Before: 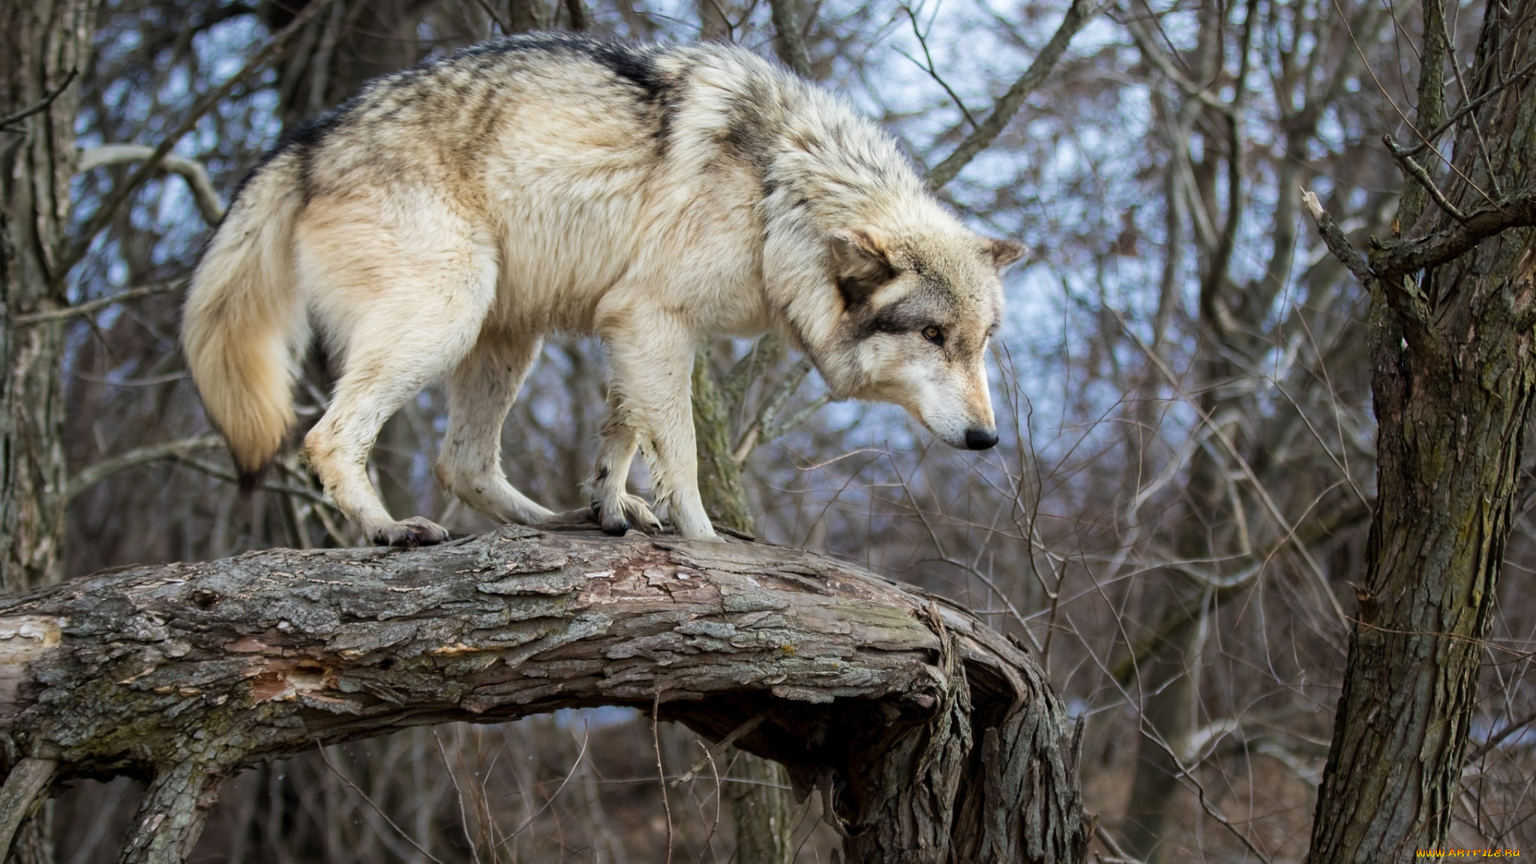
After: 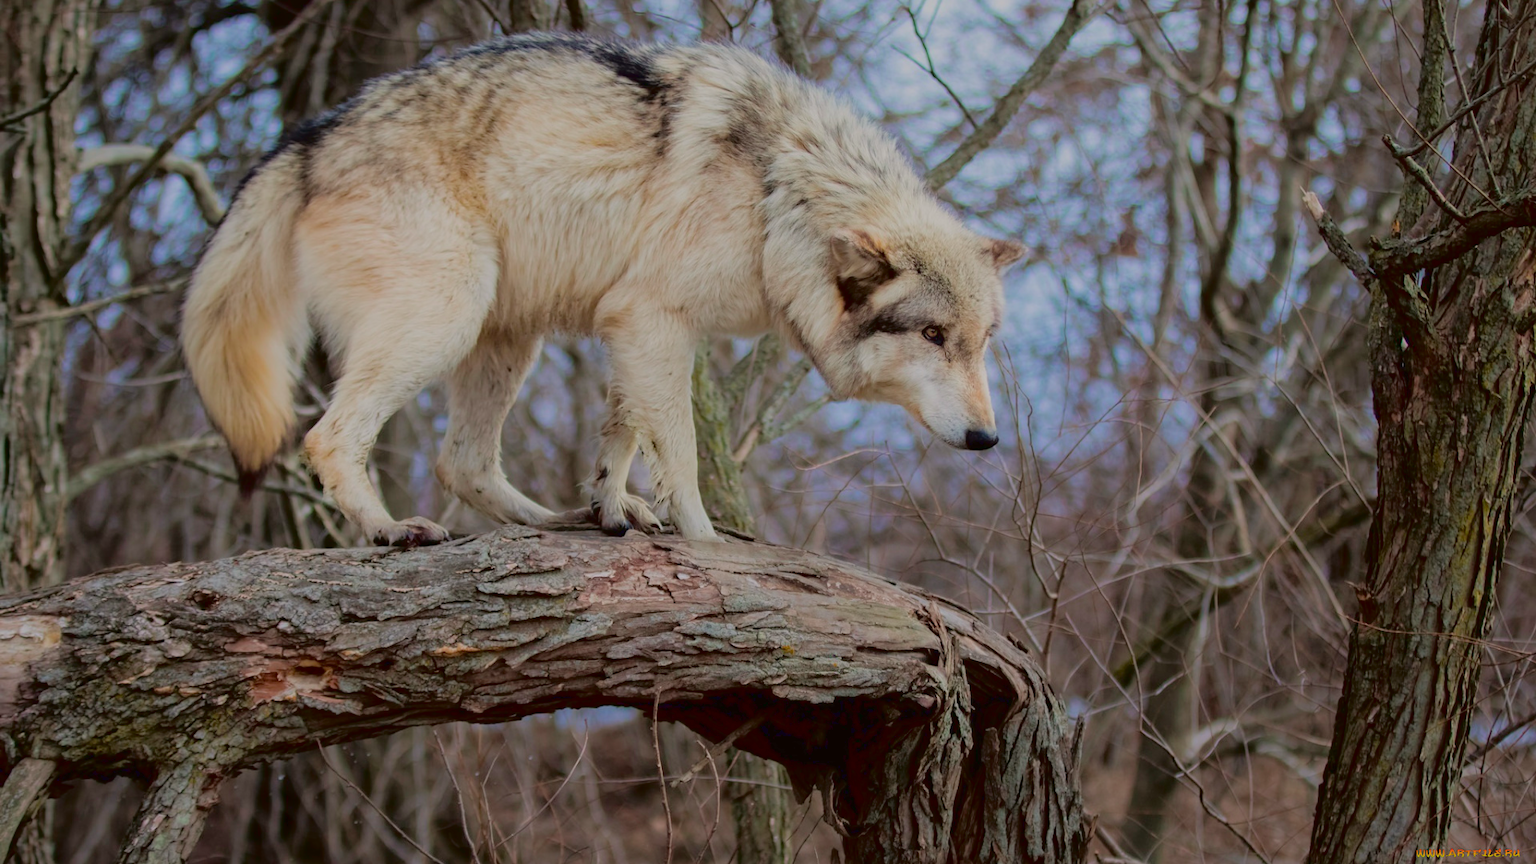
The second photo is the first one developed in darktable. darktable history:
color balance rgb: contrast -30%
tone curve: curves: ch0 [(0, 0.013) (0.181, 0.074) (0.337, 0.304) (0.498, 0.485) (0.78, 0.742) (0.993, 0.954)]; ch1 [(0, 0) (0.294, 0.184) (0.359, 0.34) (0.362, 0.35) (0.43, 0.41) (0.469, 0.463) (0.495, 0.502) (0.54, 0.563) (0.612, 0.641) (1, 1)]; ch2 [(0, 0) (0.44, 0.437) (0.495, 0.502) (0.524, 0.534) (0.557, 0.56) (0.634, 0.654) (0.728, 0.722) (1, 1)], color space Lab, independent channels, preserve colors none
